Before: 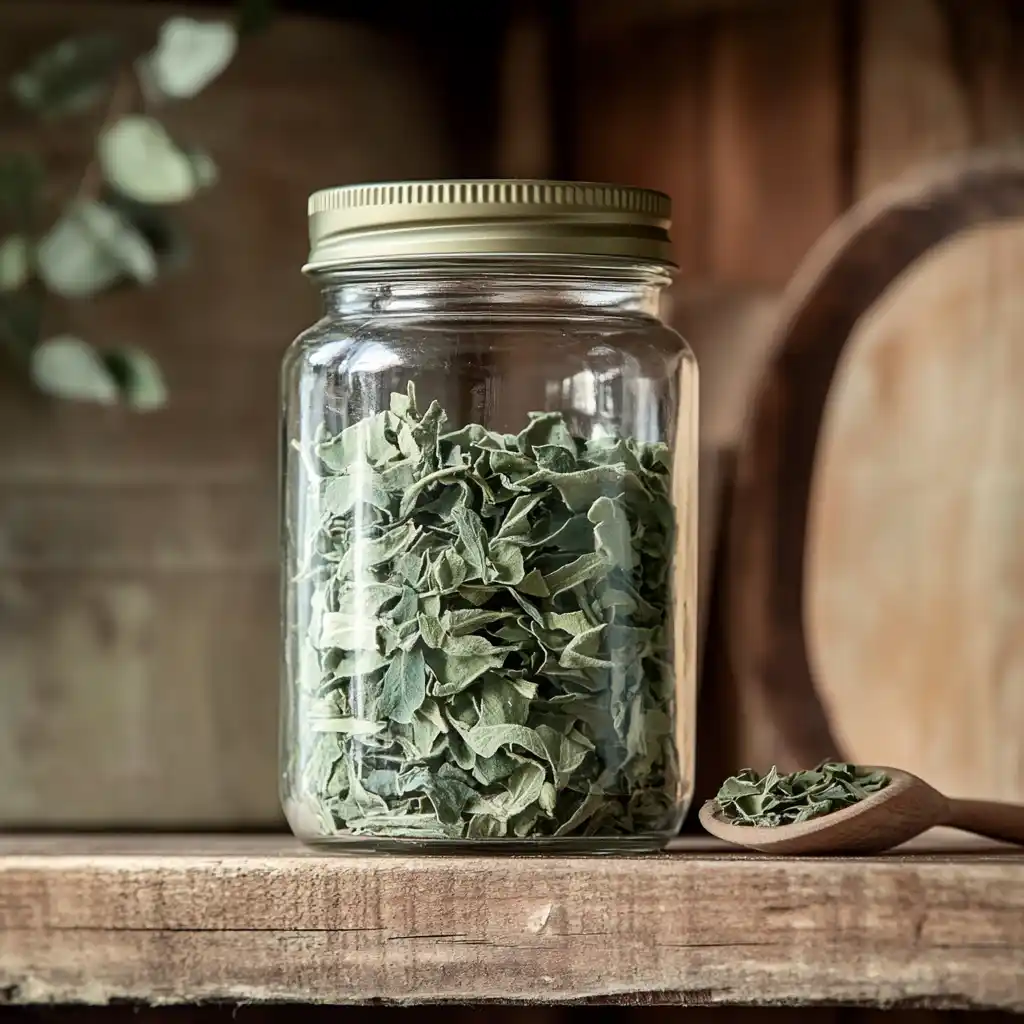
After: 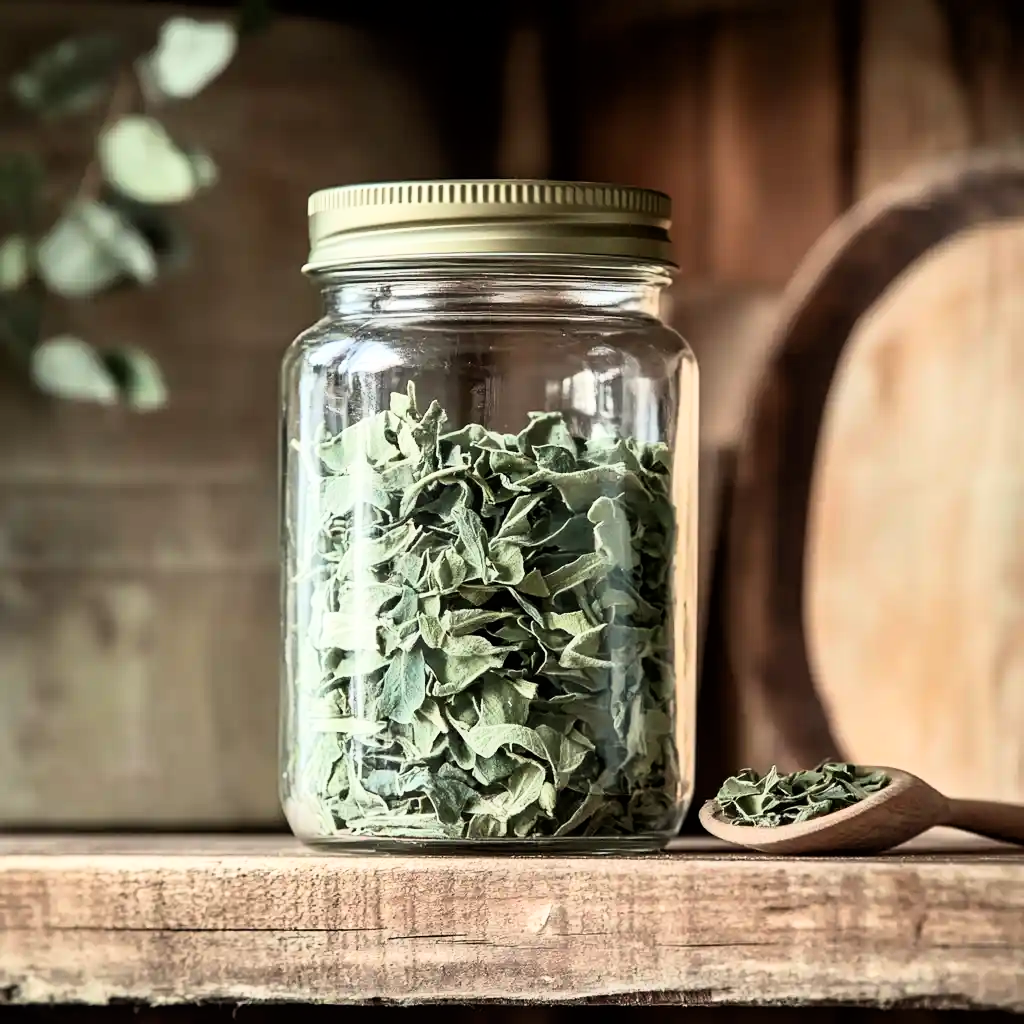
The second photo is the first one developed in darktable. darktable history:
base curve: curves: ch0 [(0, 0) (0.005, 0.002) (0.193, 0.295) (0.399, 0.664) (0.75, 0.928) (1, 1)]
